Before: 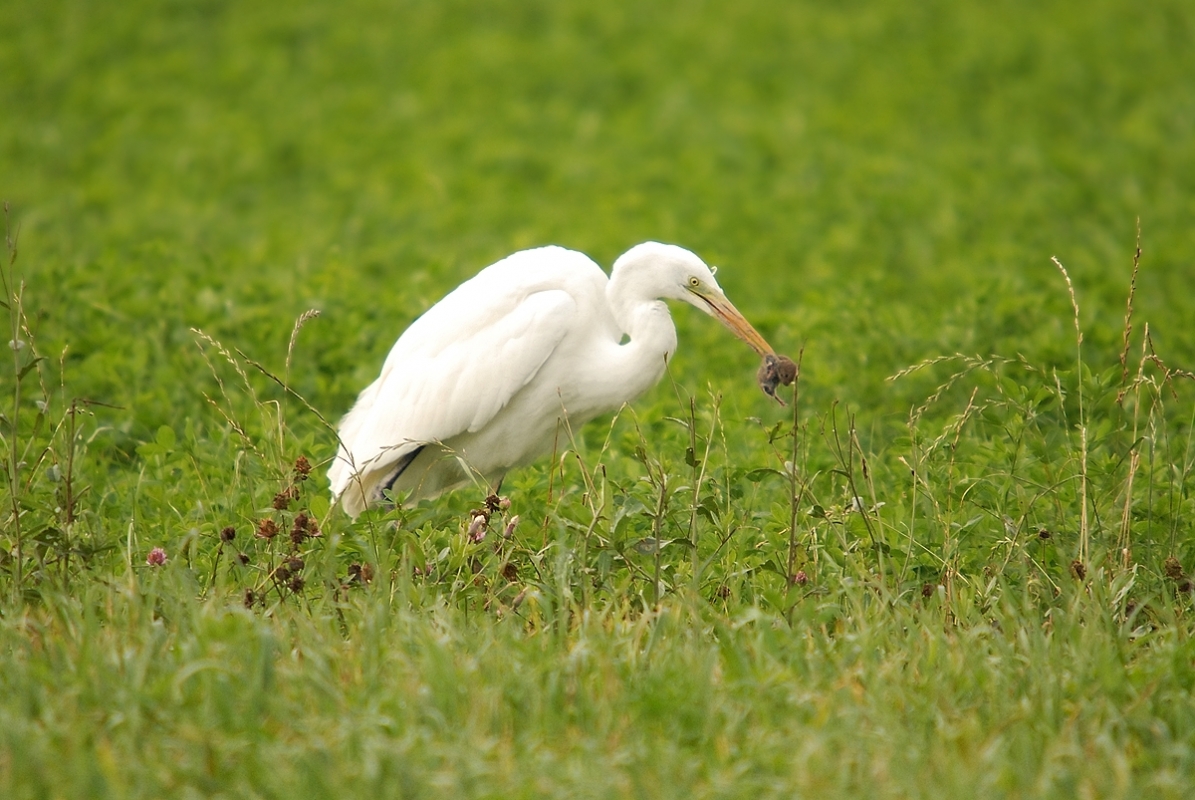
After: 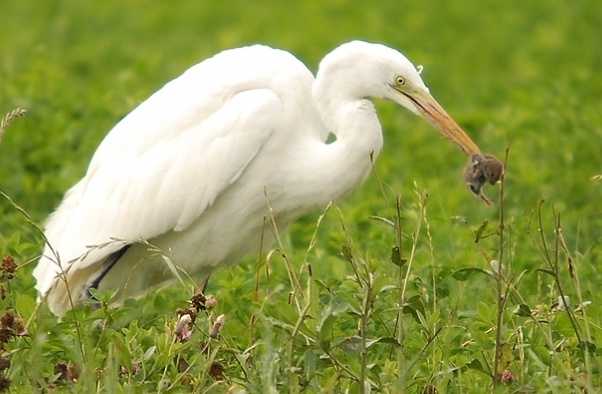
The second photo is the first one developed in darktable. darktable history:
crop: left 24.637%, top 25.158%, right 24.936%, bottom 25.521%
